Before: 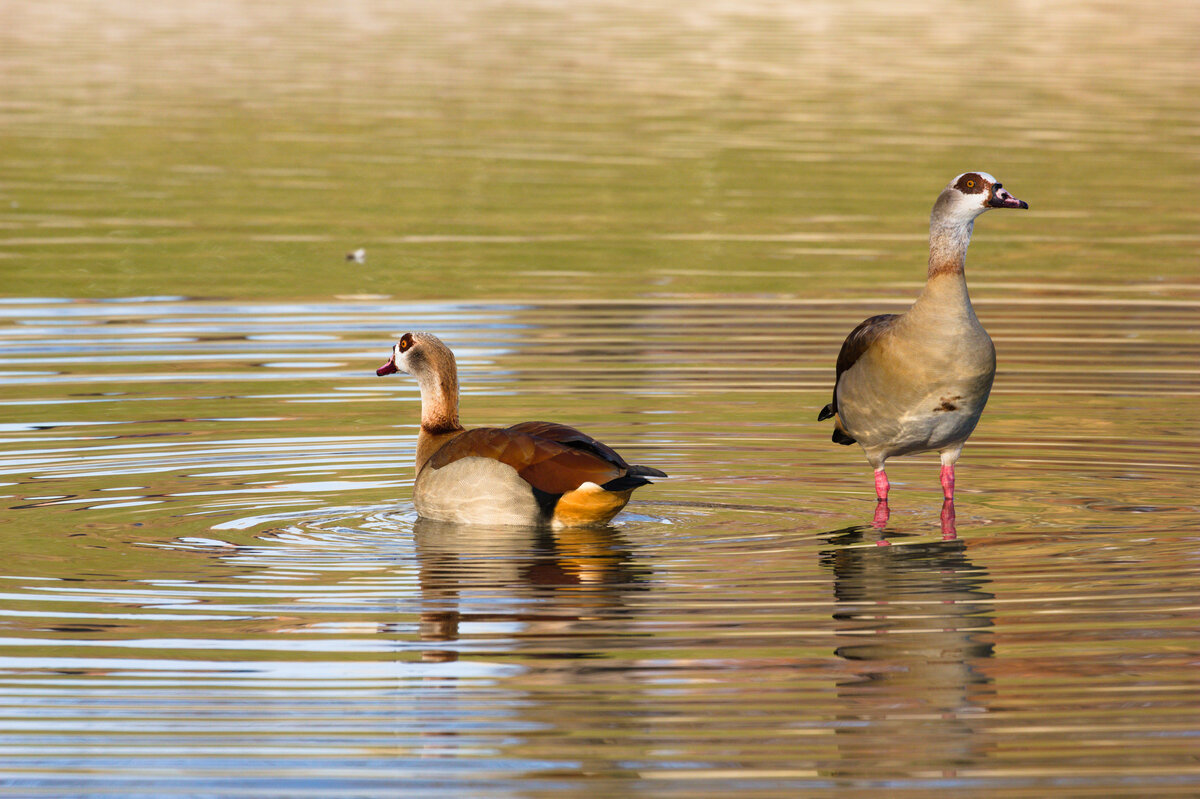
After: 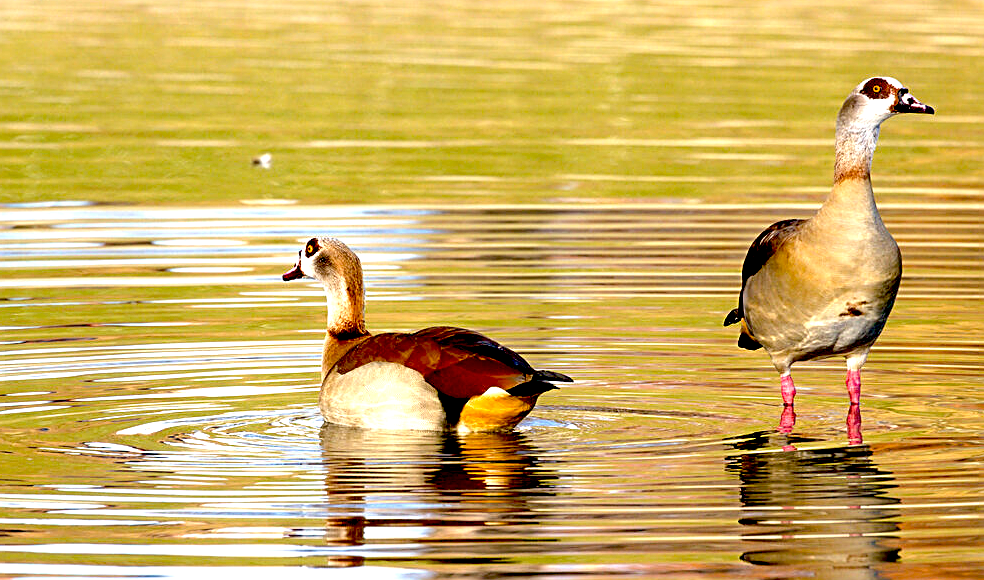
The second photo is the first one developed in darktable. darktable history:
crop: left 7.864%, top 11.961%, right 10.08%, bottom 15.387%
sharpen: on, module defaults
exposure: black level correction 0.036, exposure 0.907 EV, compensate exposure bias true, compensate highlight preservation false
tone equalizer: edges refinement/feathering 500, mask exposure compensation -1.57 EV, preserve details no
